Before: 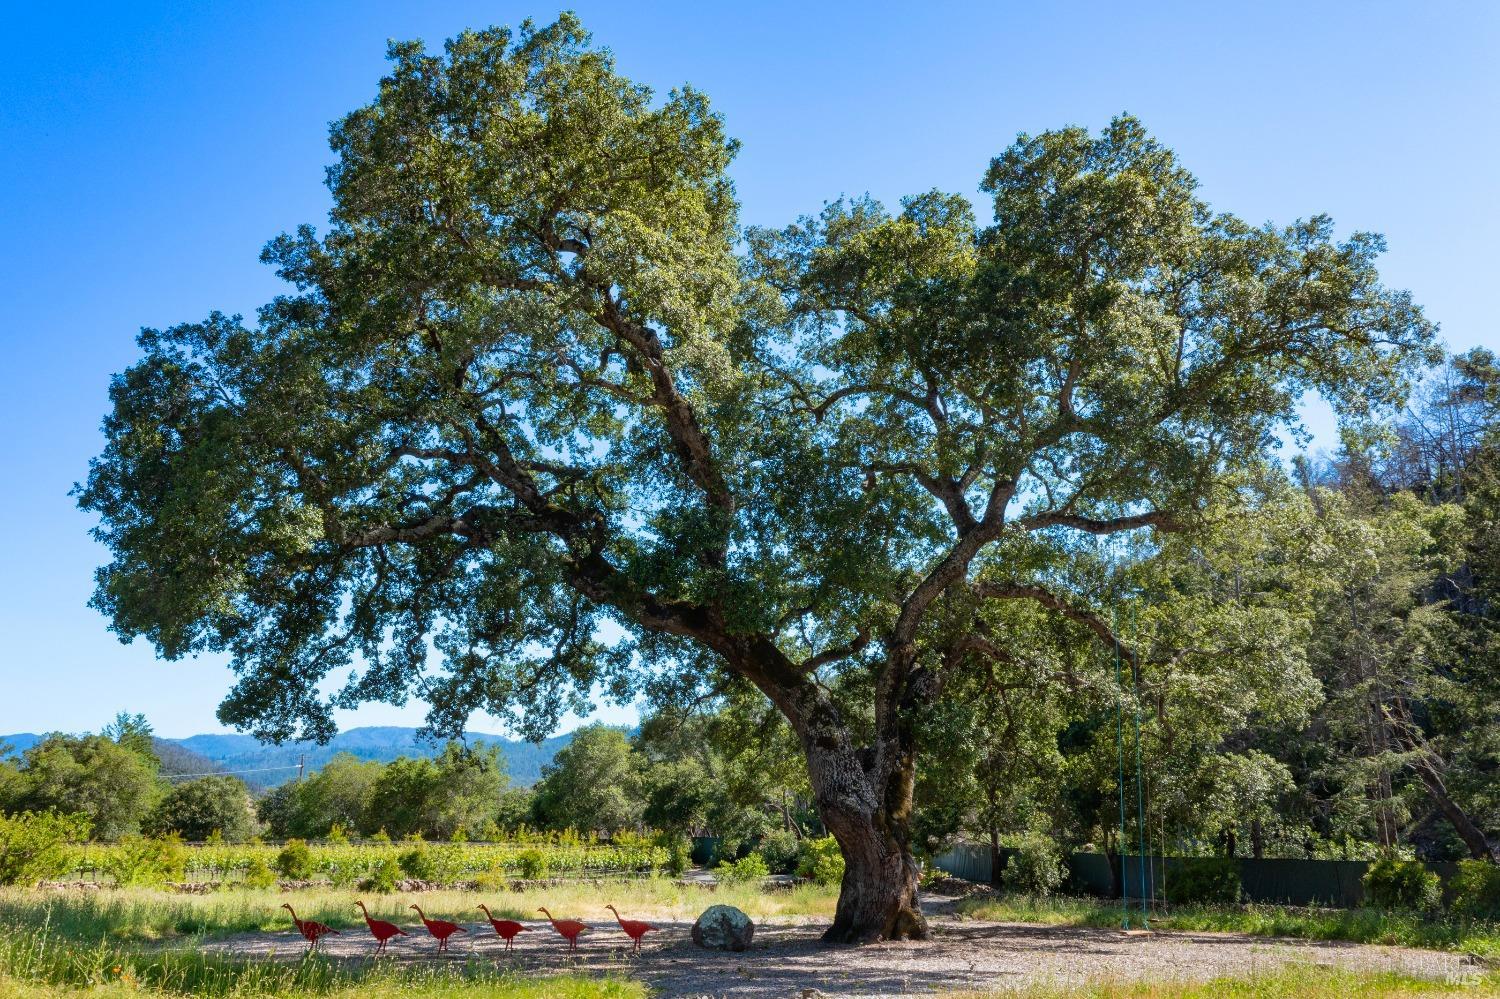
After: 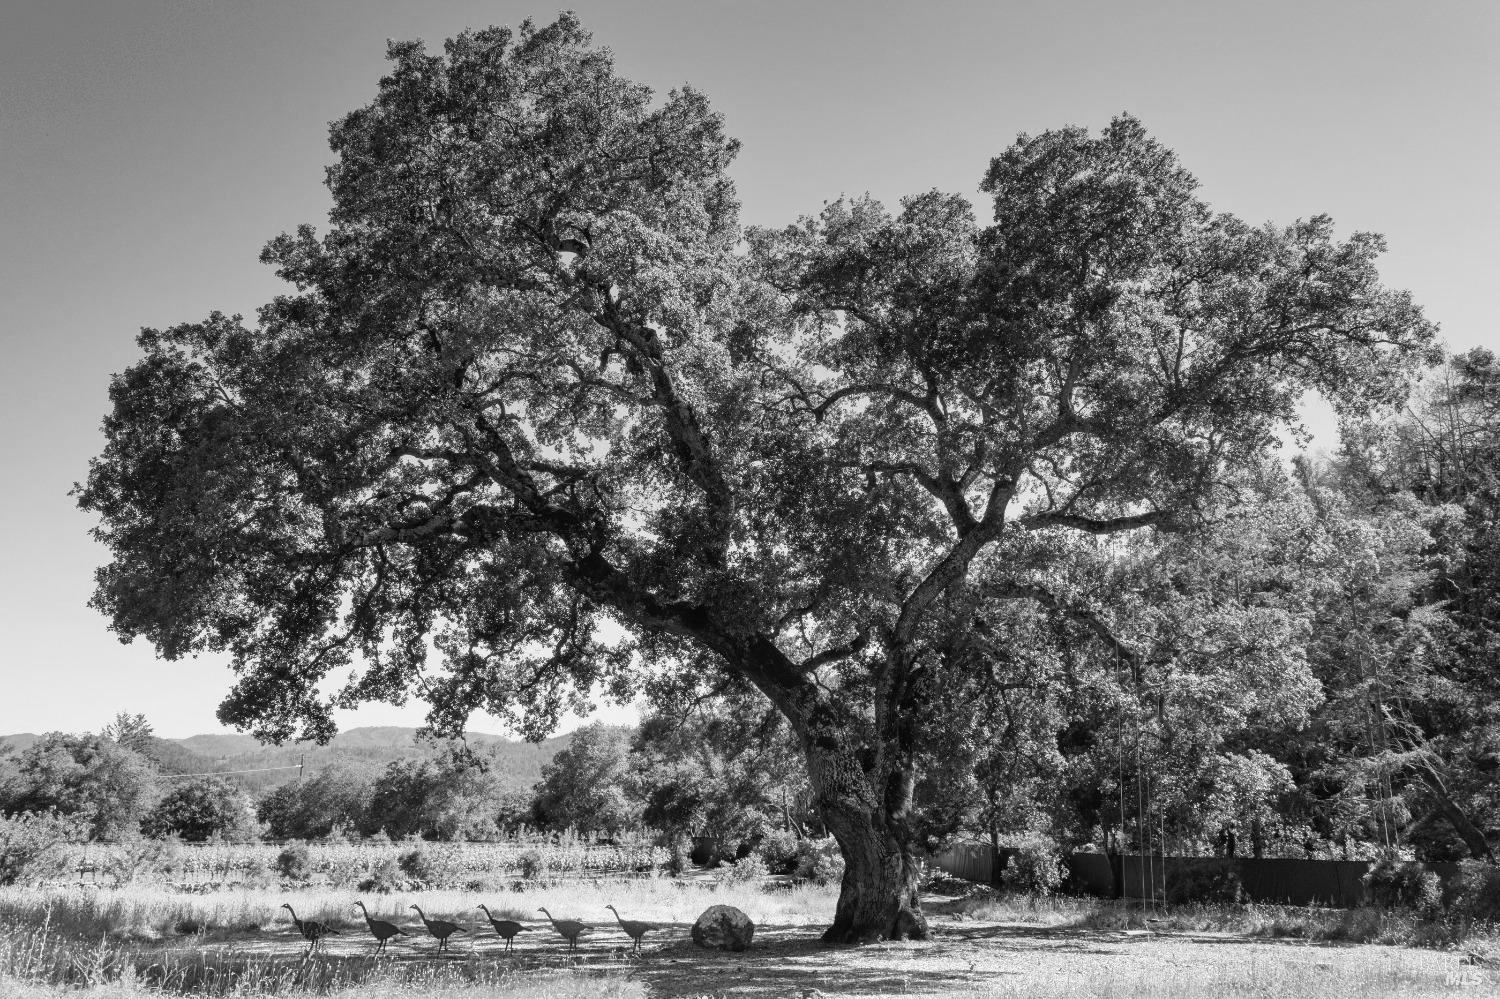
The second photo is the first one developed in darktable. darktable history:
monochrome: on, module defaults
graduated density: hue 238.83°, saturation 50%
velvia: on, module defaults
contrast brightness saturation: contrast 0.2, brightness 0.16, saturation 0.22
